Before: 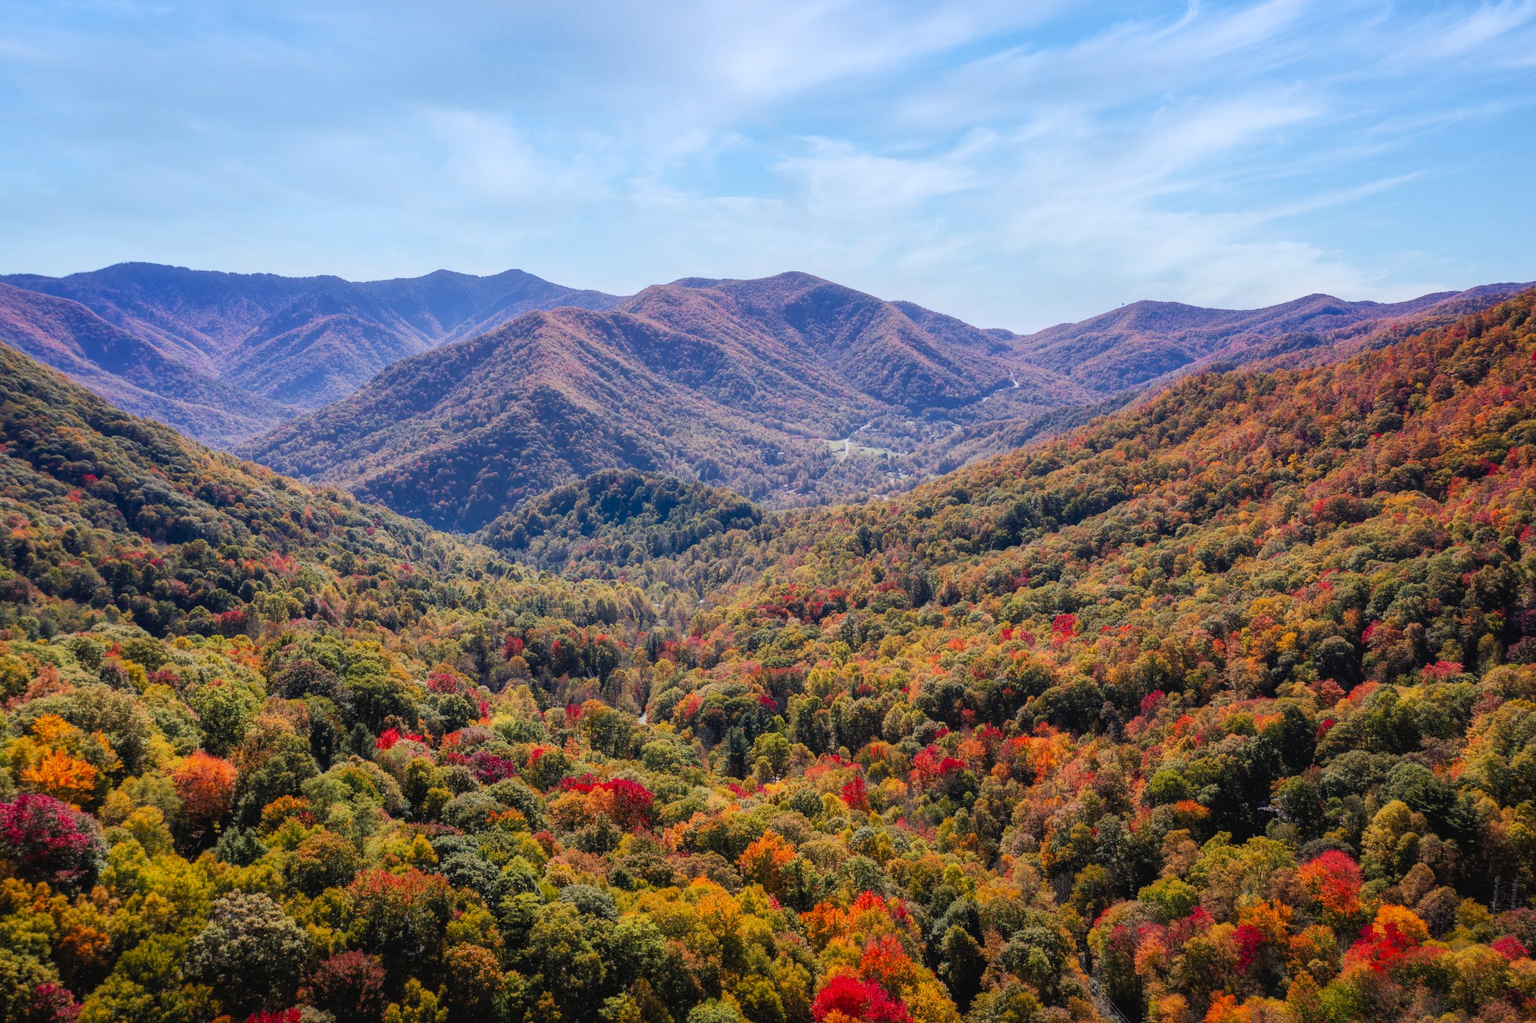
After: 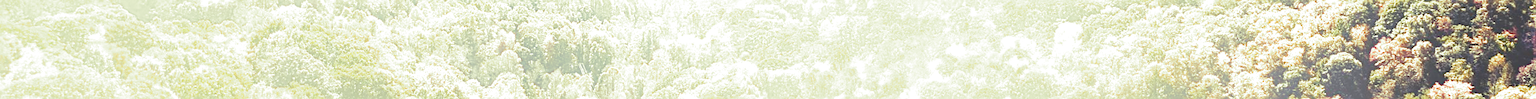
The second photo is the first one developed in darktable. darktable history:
split-toning: shadows › hue 290.82°, shadows › saturation 0.34, highlights › saturation 0.38, balance 0, compress 50%
bloom: size 40%
exposure: black level correction 0, exposure 1.675 EV, compensate exposure bias true, compensate highlight preservation false
crop and rotate: top 59.084%, bottom 30.916%
sharpen: on, module defaults
rotate and perspective: rotation 1.57°, crop left 0.018, crop right 0.982, crop top 0.039, crop bottom 0.961
tone equalizer: -8 EV -0.75 EV, -7 EV -0.7 EV, -6 EV -0.6 EV, -5 EV -0.4 EV, -3 EV 0.4 EV, -2 EV 0.6 EV, -1 EV 0.7 EV, +0 EV 0.75 EV, edges refinement/feathering 500, mask exposure compensation -1.57 EV, preserve details no
